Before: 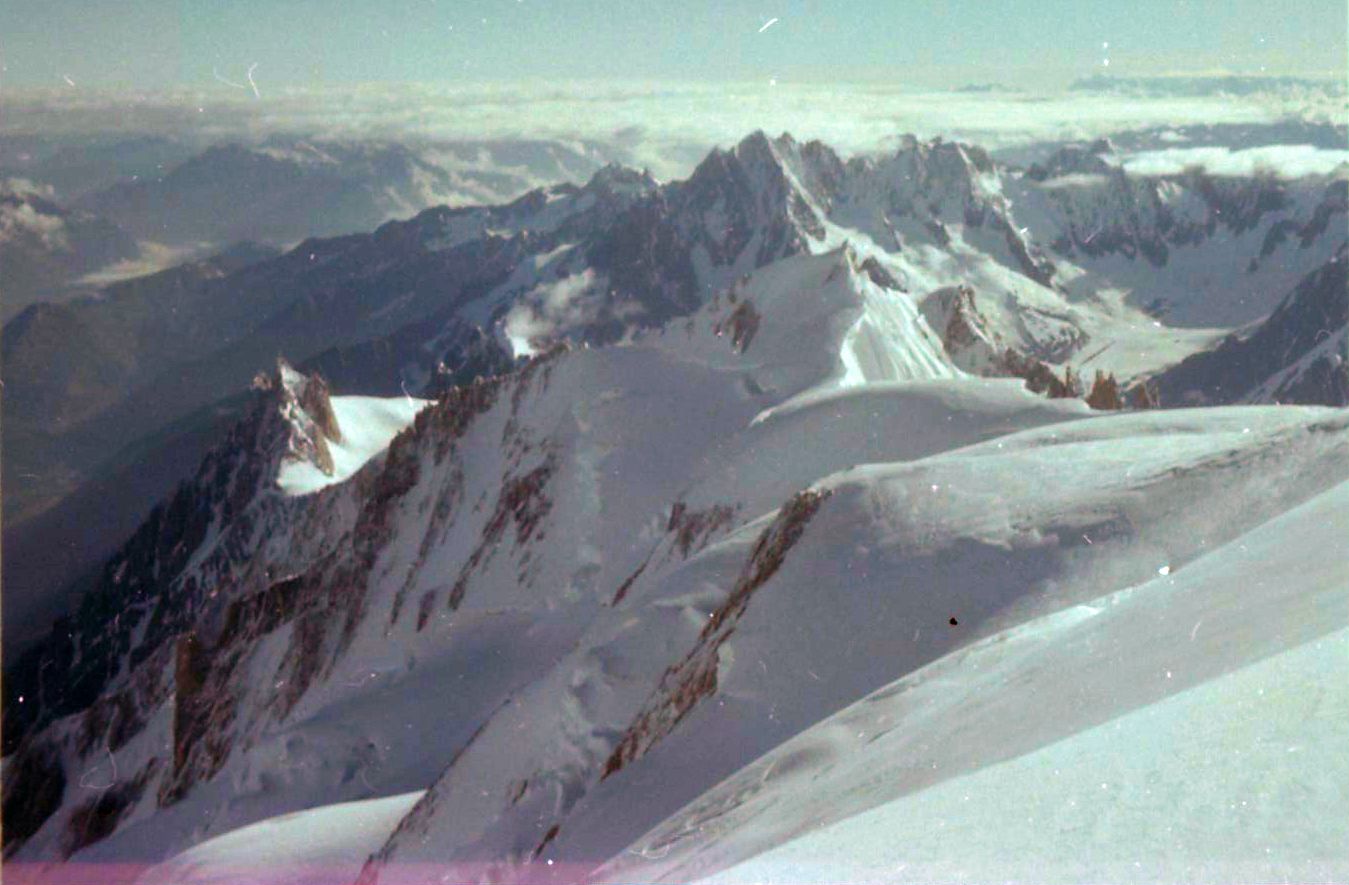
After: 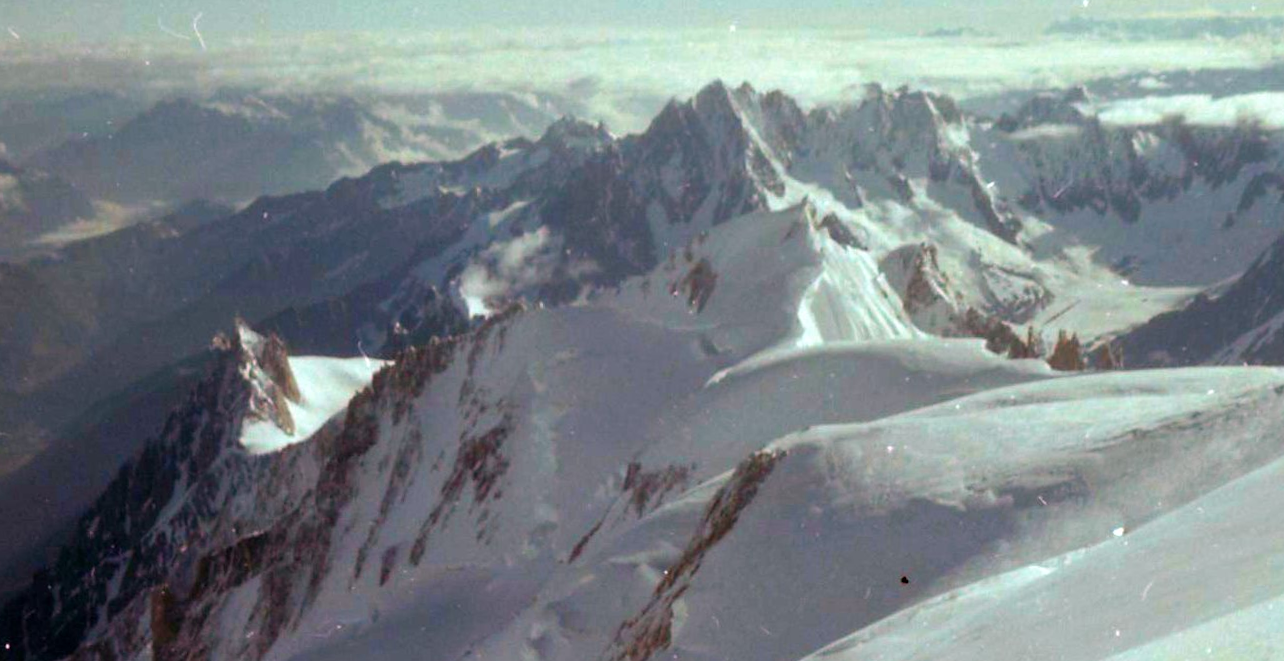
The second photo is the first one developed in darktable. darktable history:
crop: top 5.667%, bottom 17.637%
rotate and perspective: rotation 0.074°, lens shift (vertical) 0.096, lens shift (horizontal) -0.041, crop left 0.043, crop right 0.952, crop top 0.024, crop bottom 0.979
